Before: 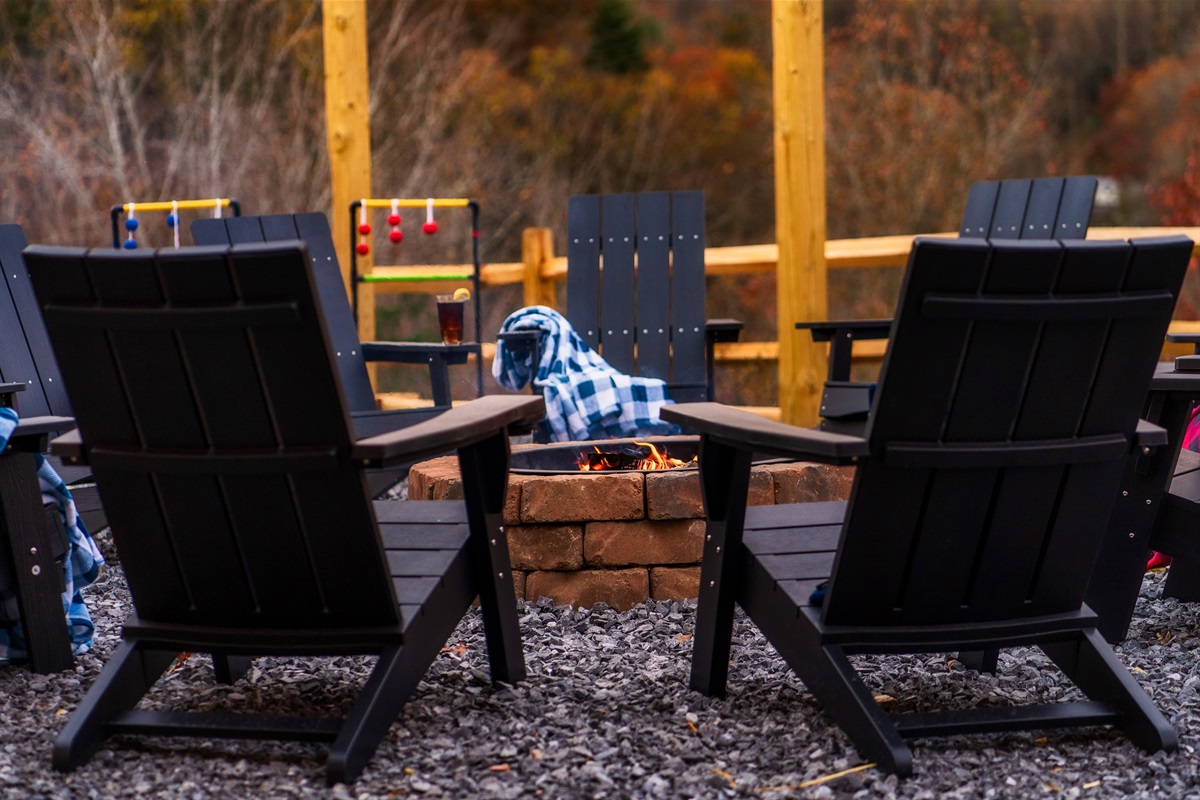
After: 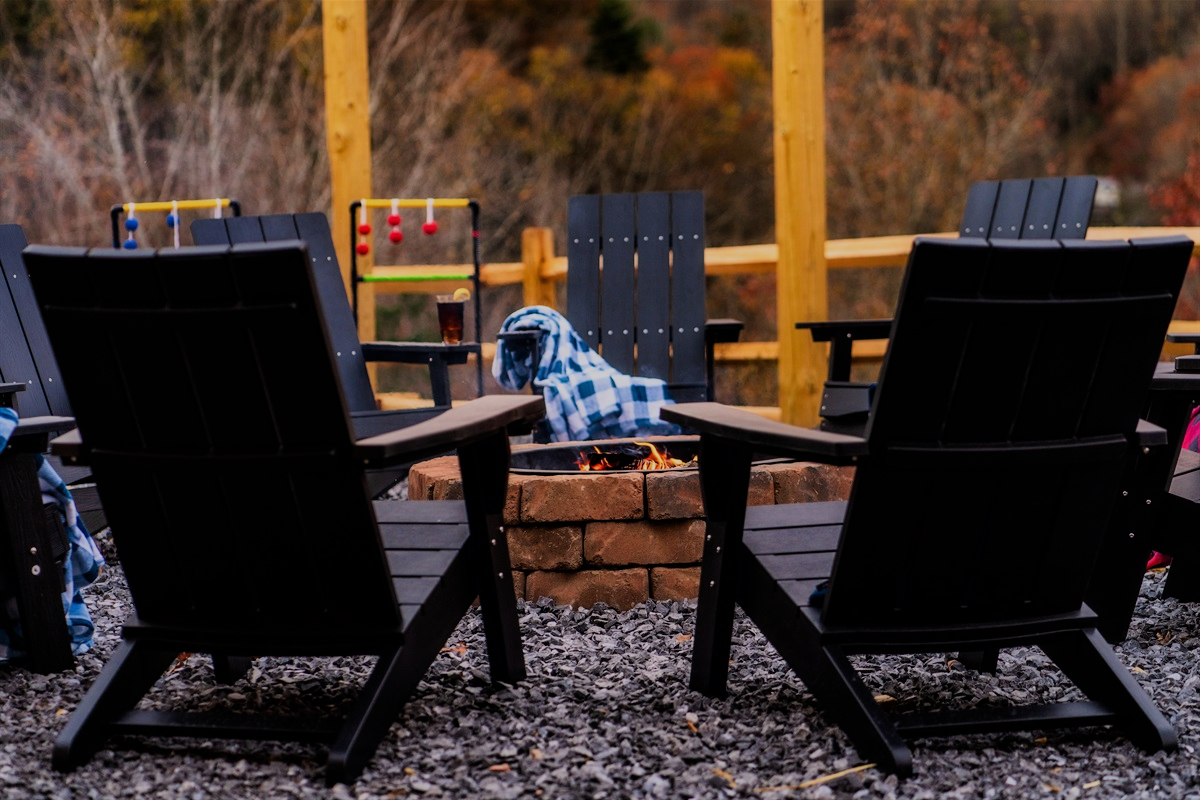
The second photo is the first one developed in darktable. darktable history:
tone equalizer: on, module defaults
filmic rgb: black relative exposure -7.15 EV, white relative exposure 5.36 EV, hardness 3.02, color science v6 (2022)
